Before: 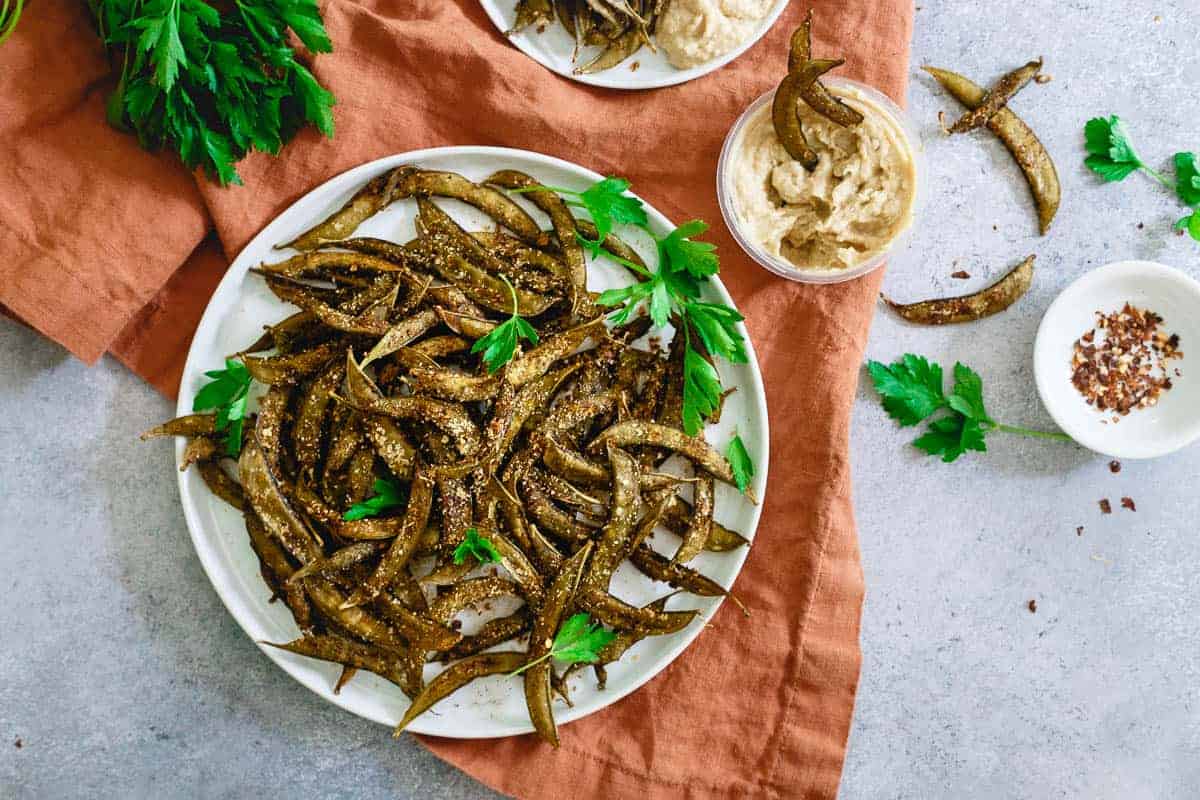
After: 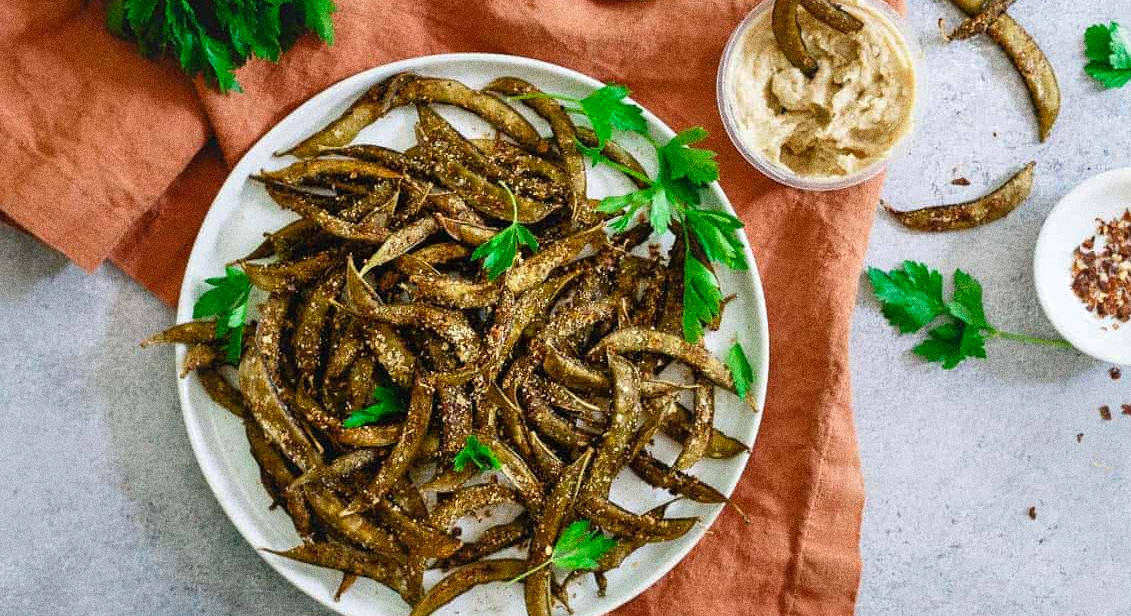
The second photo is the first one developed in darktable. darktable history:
crop and rotate: angle 0.03°, top 11.643%, right 5.651%, bottom 11.189%
vibrance: on, module defaults
grain: coarseness 0.09 ISO, strength 40%
